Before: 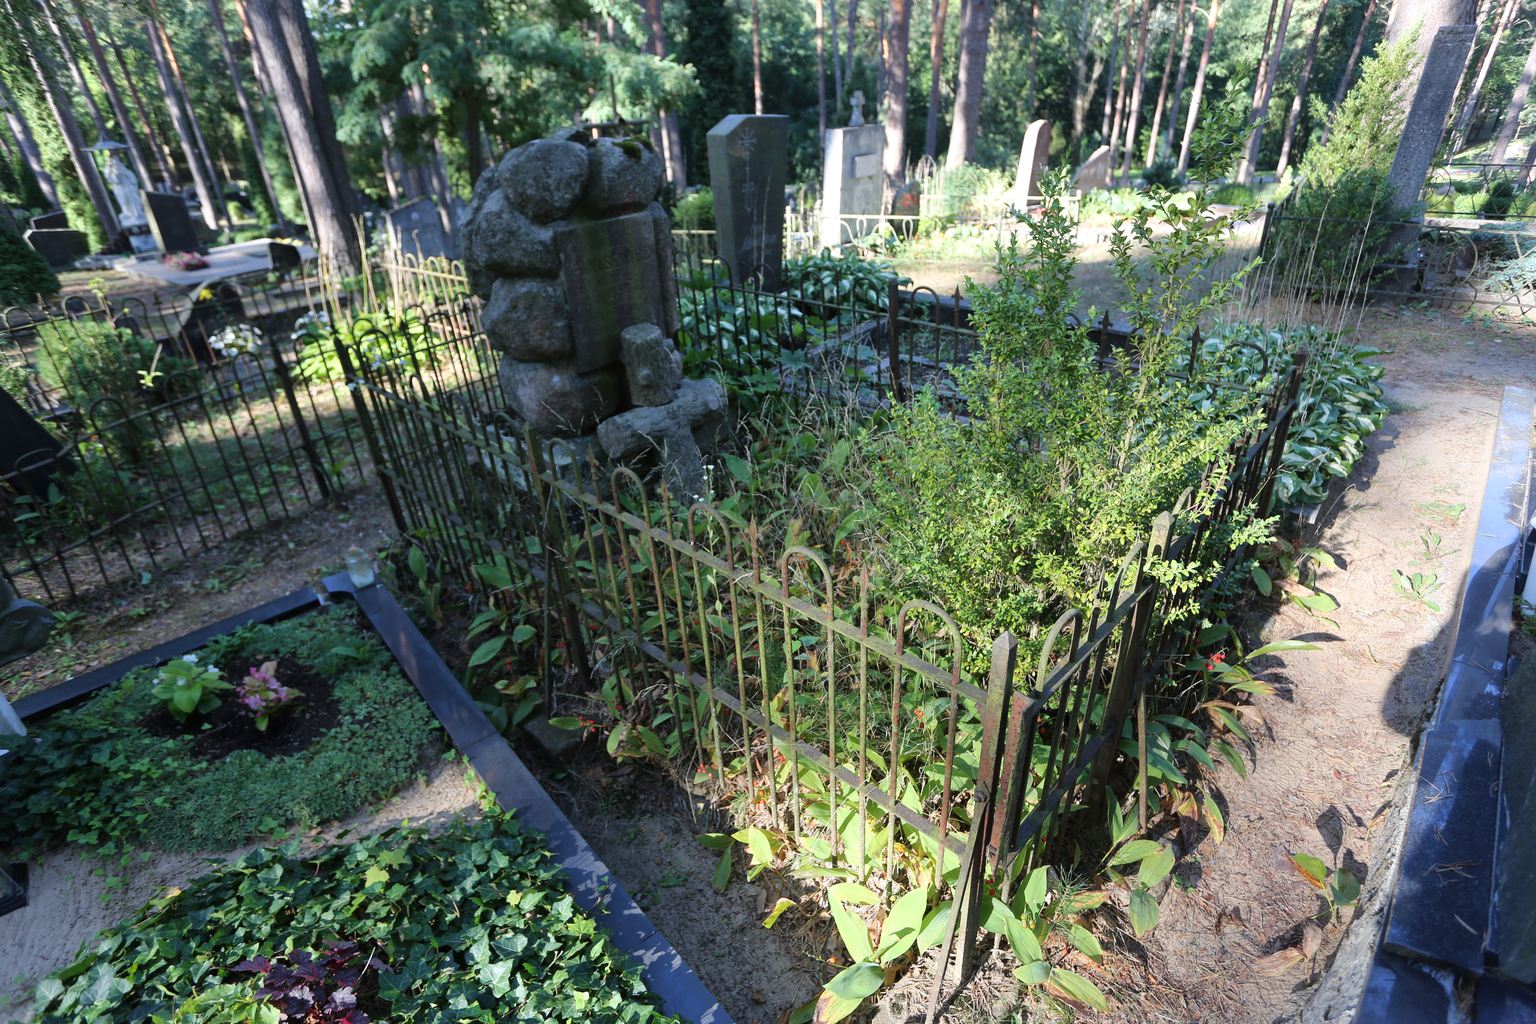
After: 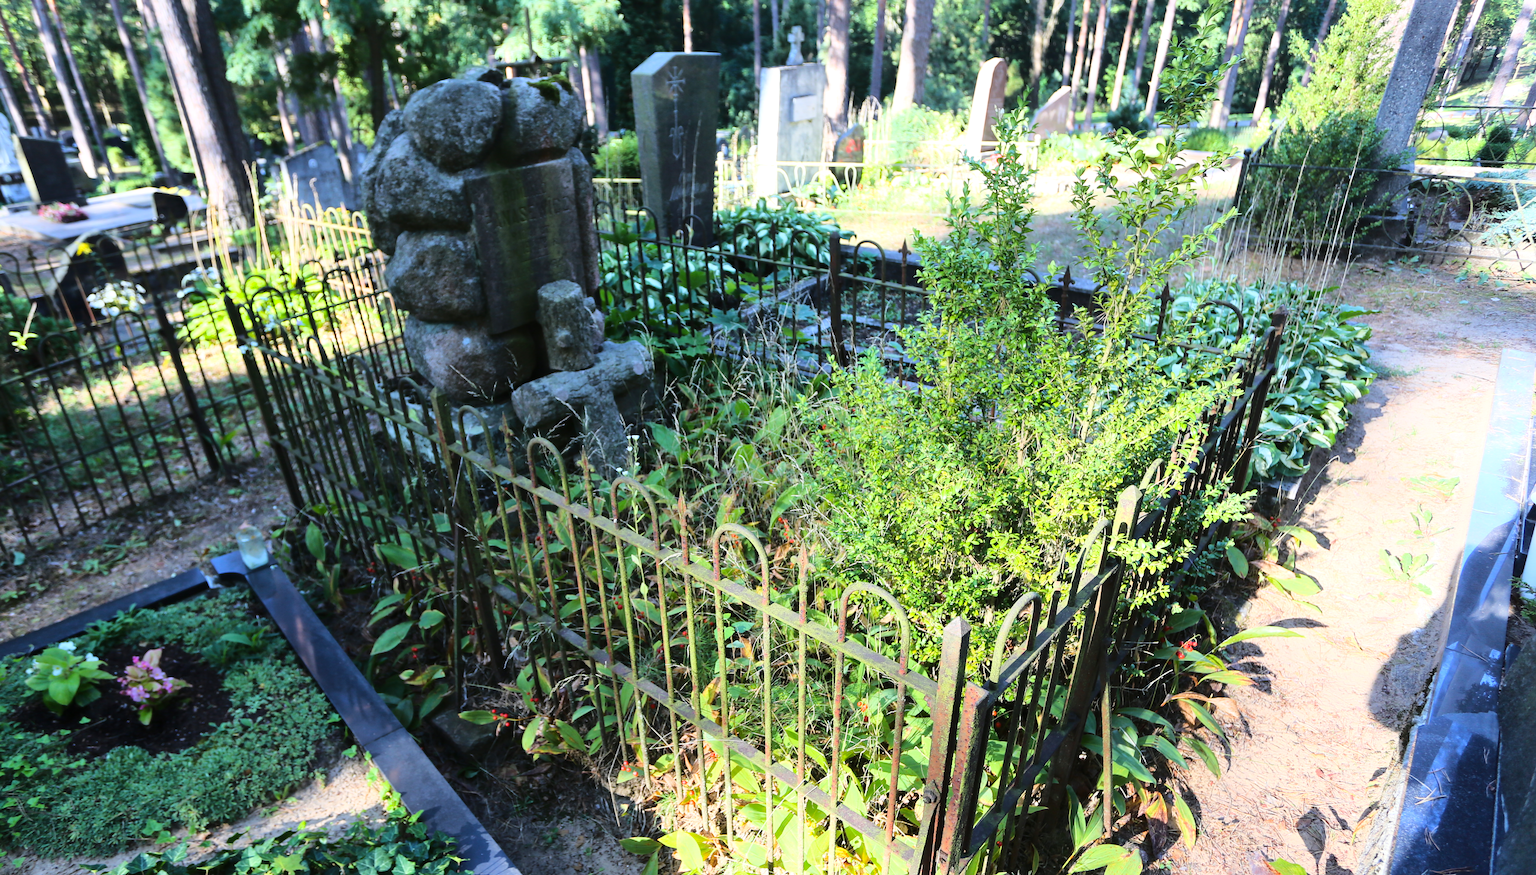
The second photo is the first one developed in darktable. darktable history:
crop: left 8.411%, top 6.545%, bottom 15.199%
color balance rgb: highlights gain › luminance 14.58%, perceptual saturation grading › global saturation 9.796%, global vibrance 20%
base curve: curves: ch0 [(0, 0) (0.028, 0.03) (0.121, 0.232) (0.46, 0.748) (0.859, 0.968) (1, 1)]
